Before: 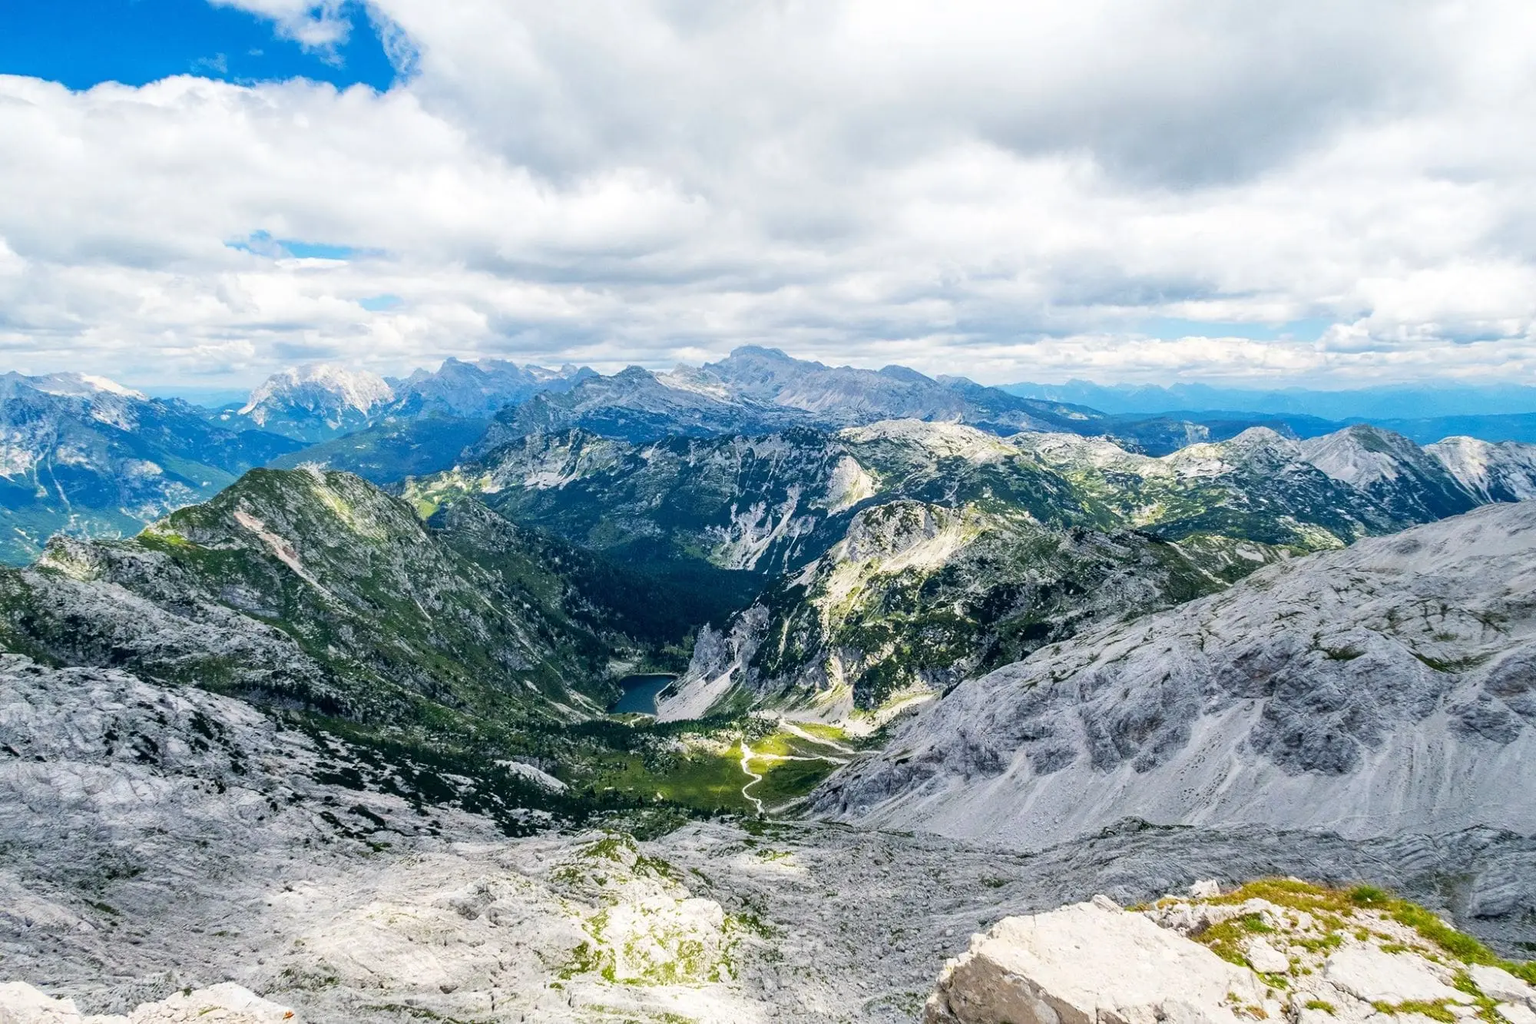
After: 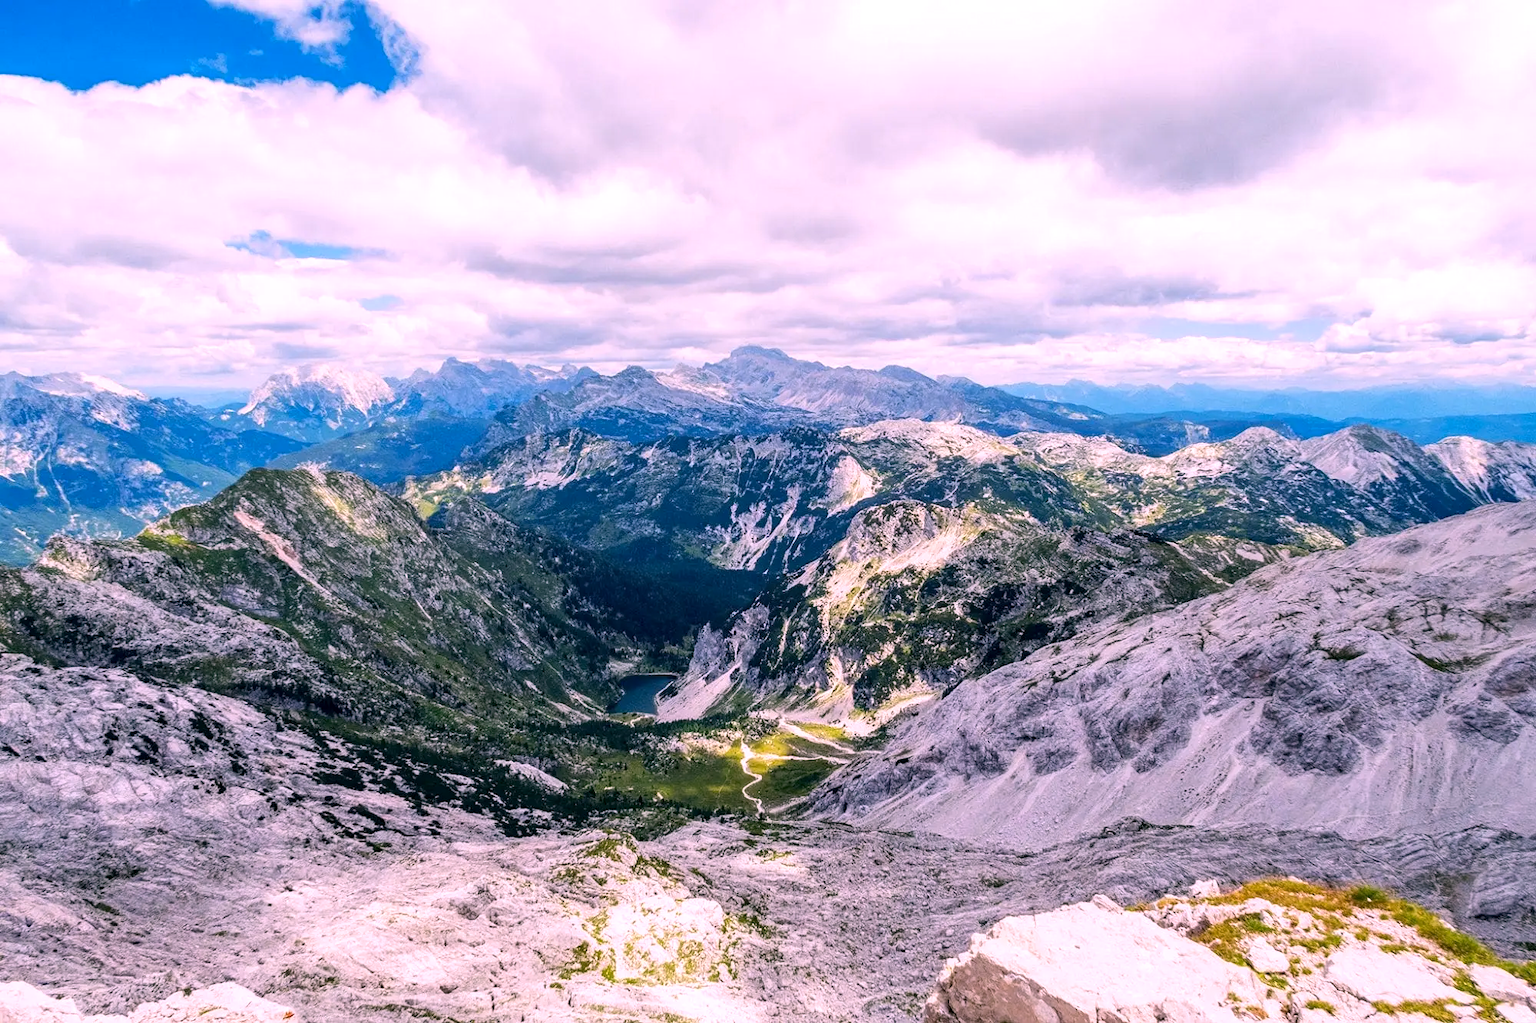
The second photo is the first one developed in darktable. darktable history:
local contrast: highlights 61%, shadows 106%, detail 107%, midtone range 0.529
white balance: red 1.188, blue 1.11
